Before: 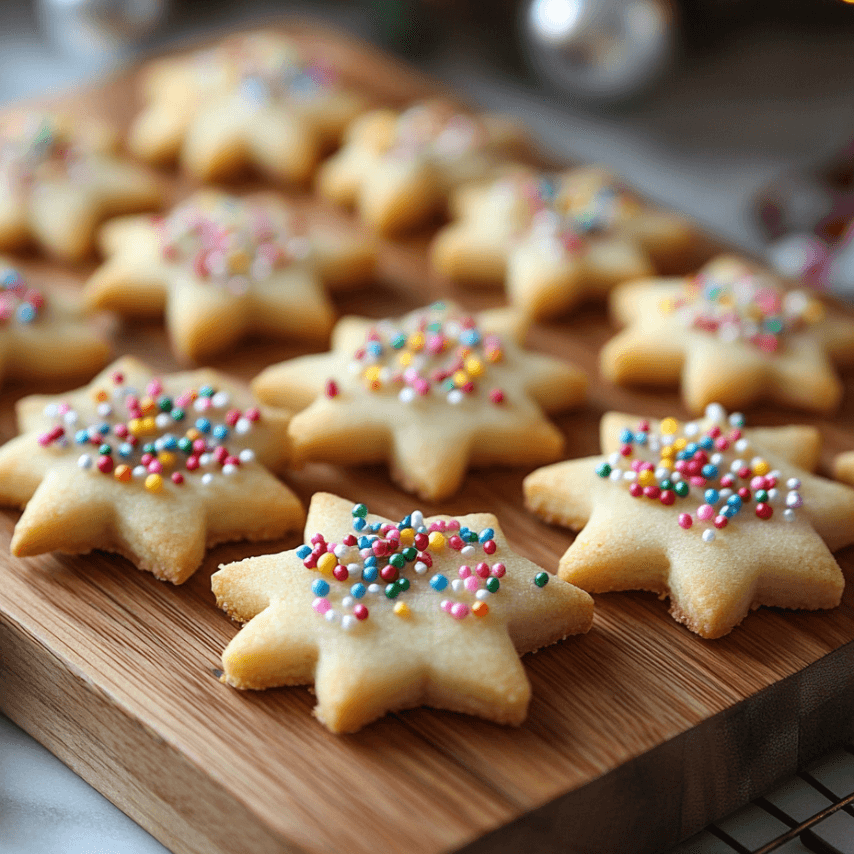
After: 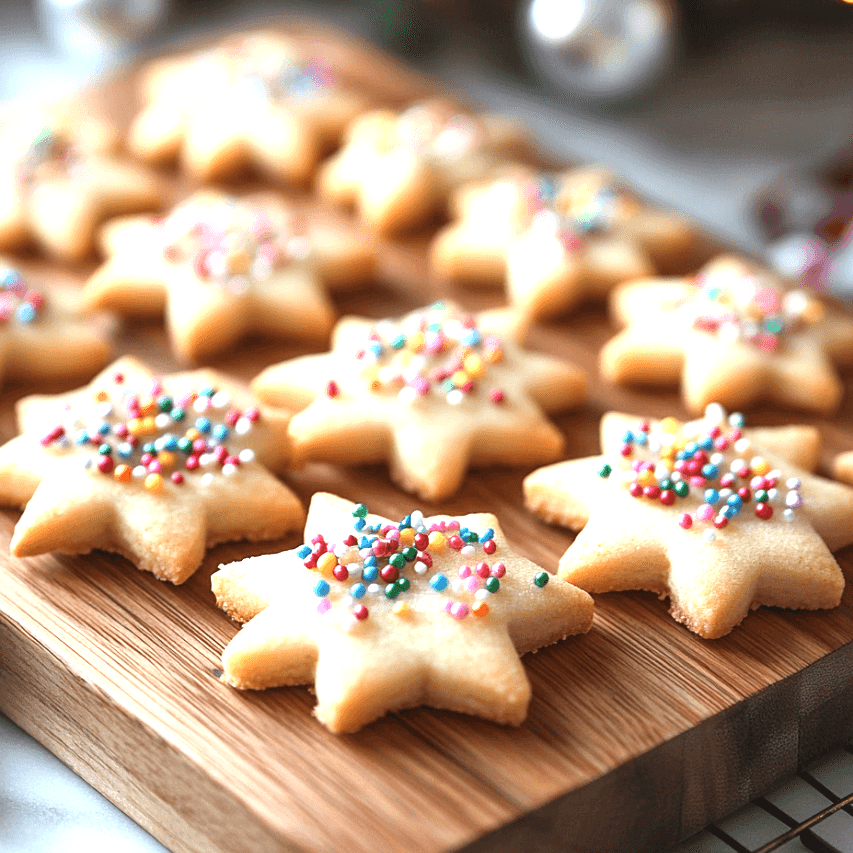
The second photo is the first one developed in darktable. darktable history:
local contrast: mode bilateral grid, contrast 20, coarseness 50, detail 119%, midtone range 0.2
contrast brightness saturation: contrast -0.075, brightness -0.036, saturation -0.106
color zones: curves: ch2 [(0, 0.5) (0.143, 0.5) (0.286, 0.416) (0.429, 0.5) (0.571, 0.5) (0.714, 0.5) (0.857, 0.5) (1, 0.5)]
exposure: black level correction 0, exposure 1.199 EV, compensate highlight preservation false
